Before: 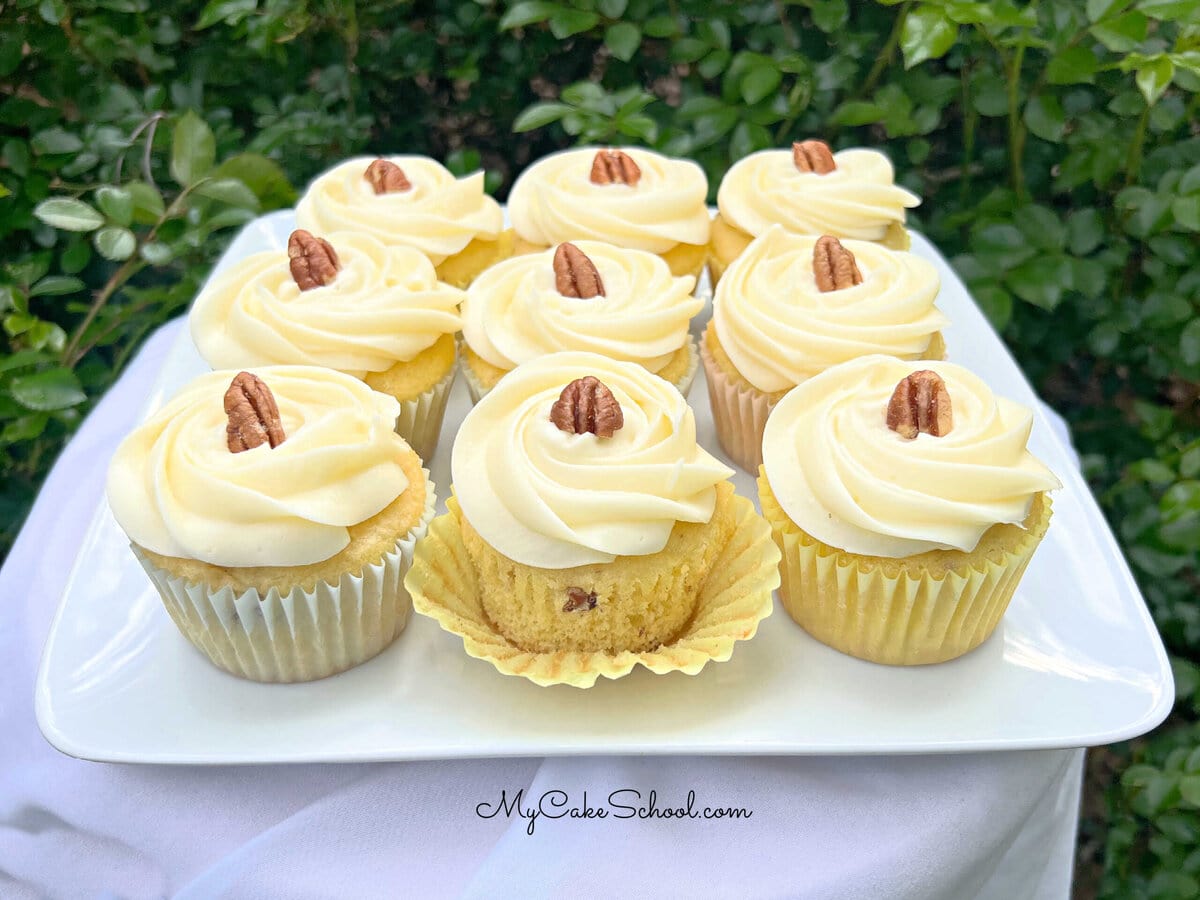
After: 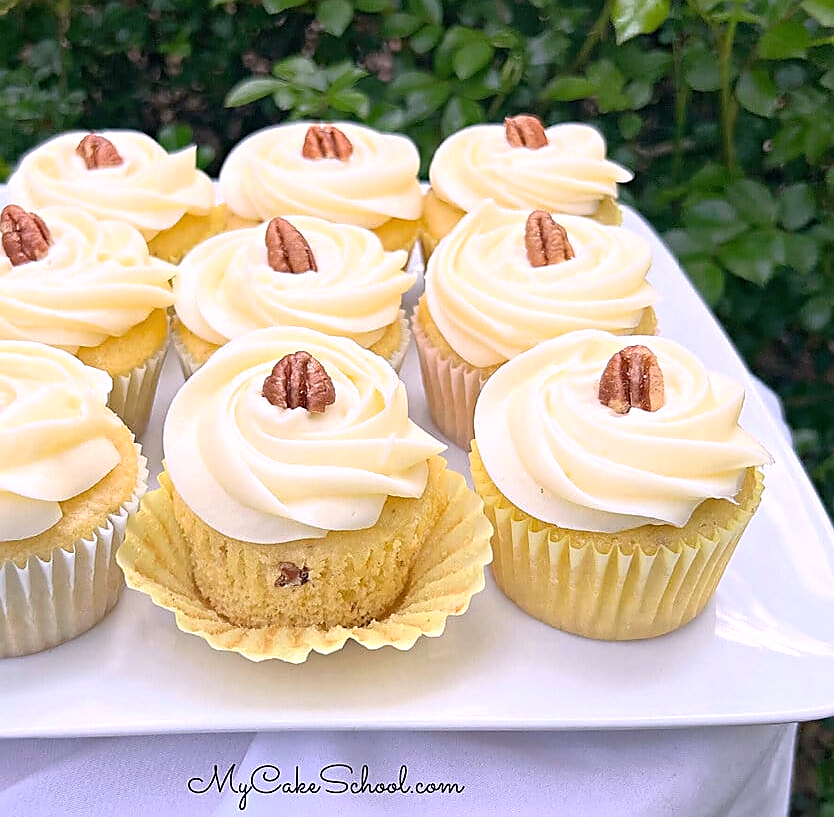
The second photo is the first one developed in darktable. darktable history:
crop and rotate: left 24.034%, top 2.838%, right 6.406%, bottom 6.299%
sharpen: radius 1.4, amount 1.25, threshold 0.7
white balance: red 1.066, blue 1.119
